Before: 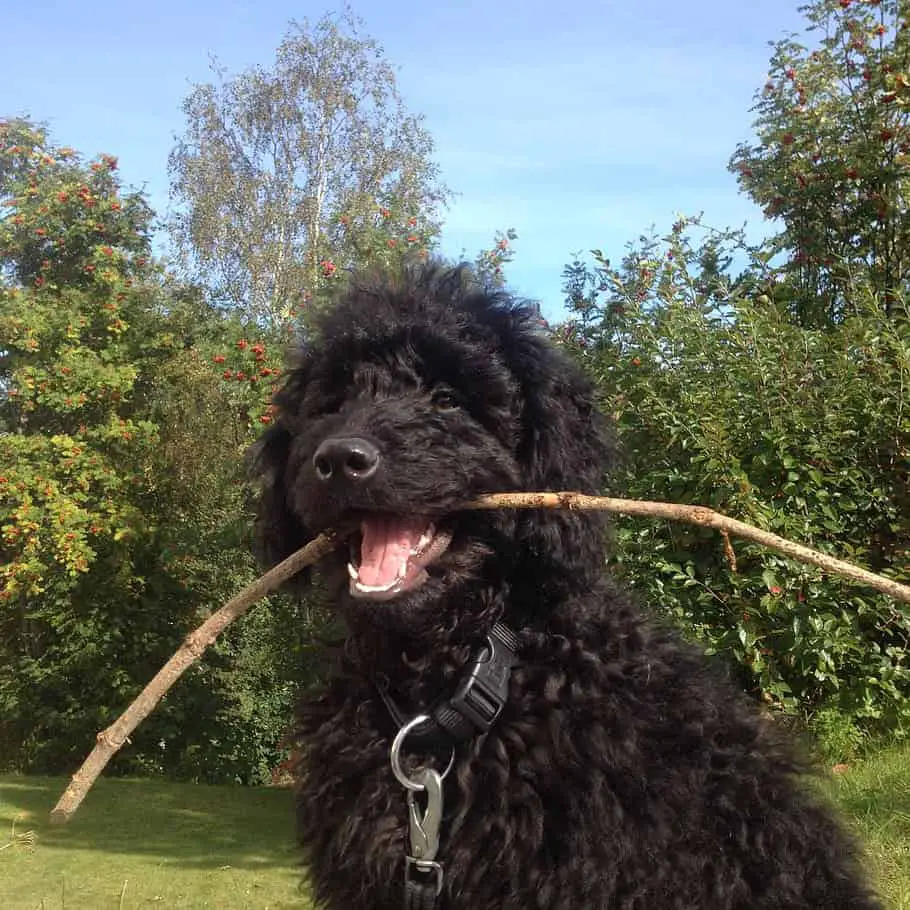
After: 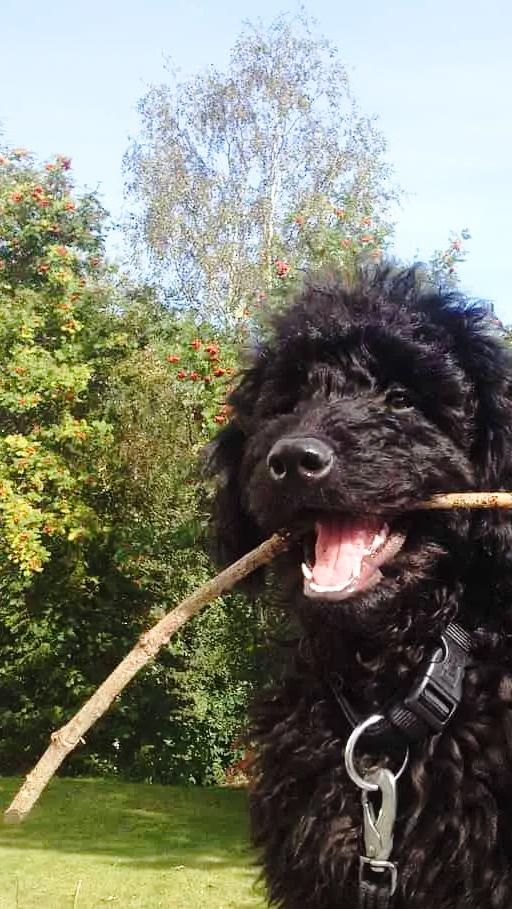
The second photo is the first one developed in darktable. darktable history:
base curve: curves: ch0 [(0, 0) (0.028, 0.03) (0.121, 0.232) (0.46, 0.748) (0.859, 0.968) (1, 1)], preserve colors none
white balance: red 0.982, blue 1.018
grain: coarseness 0.81 ISO, strength 1.34%, mid-tones bias 0%
crop: left 5.114%, right 38.589%
